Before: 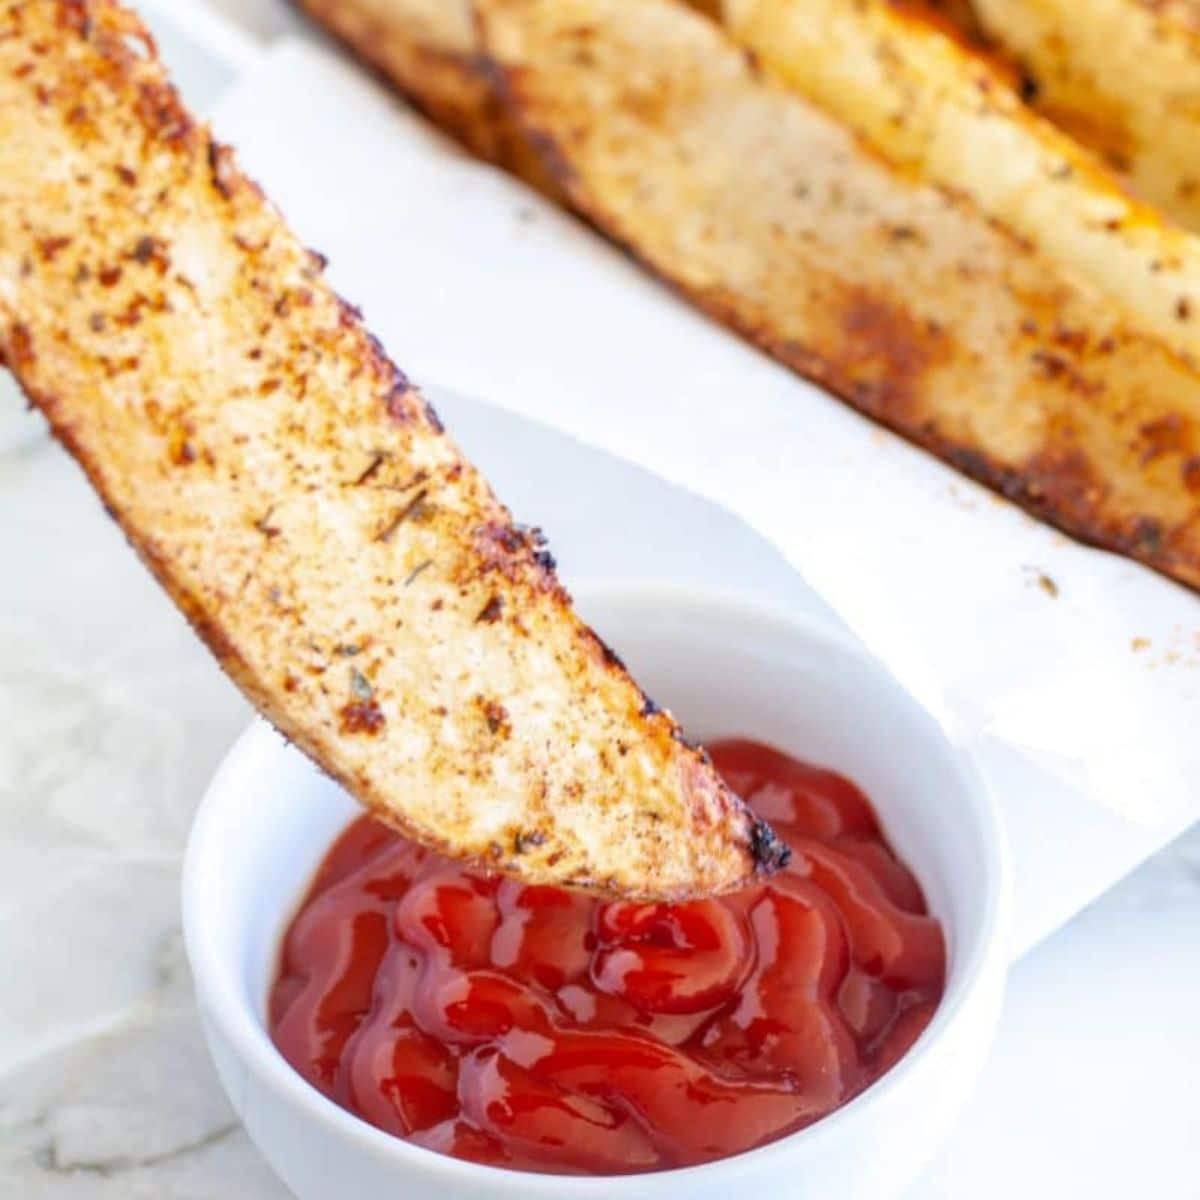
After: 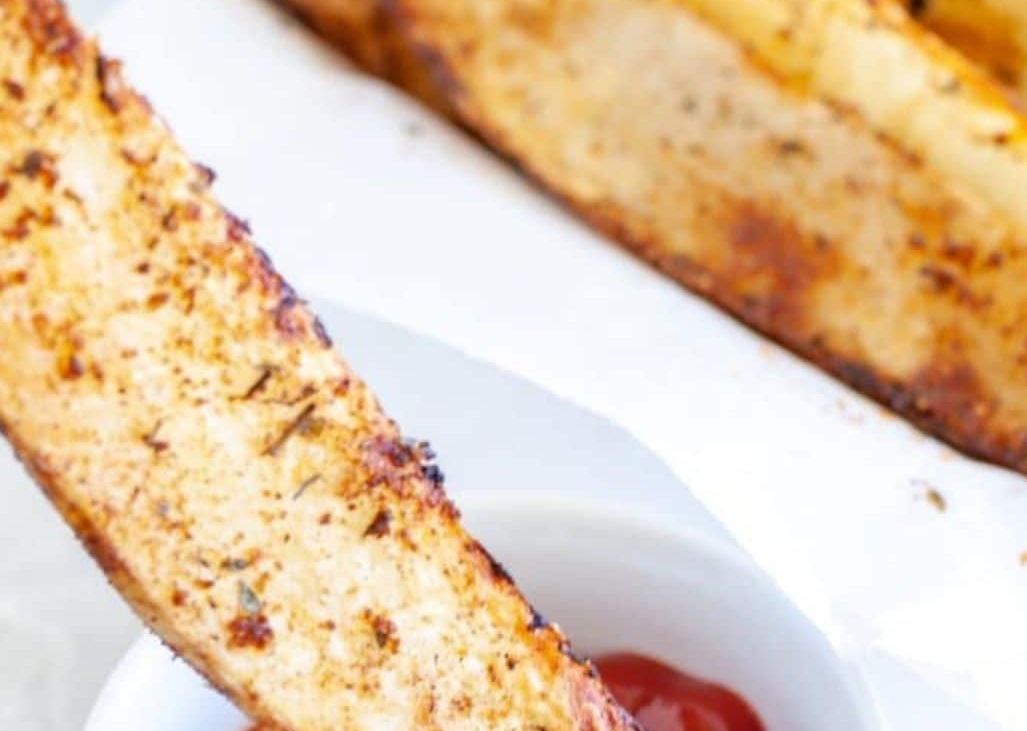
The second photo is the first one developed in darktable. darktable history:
crop and rotate: left 9.358%, top 7.185%, right 5.019%, bottom 31.893%
